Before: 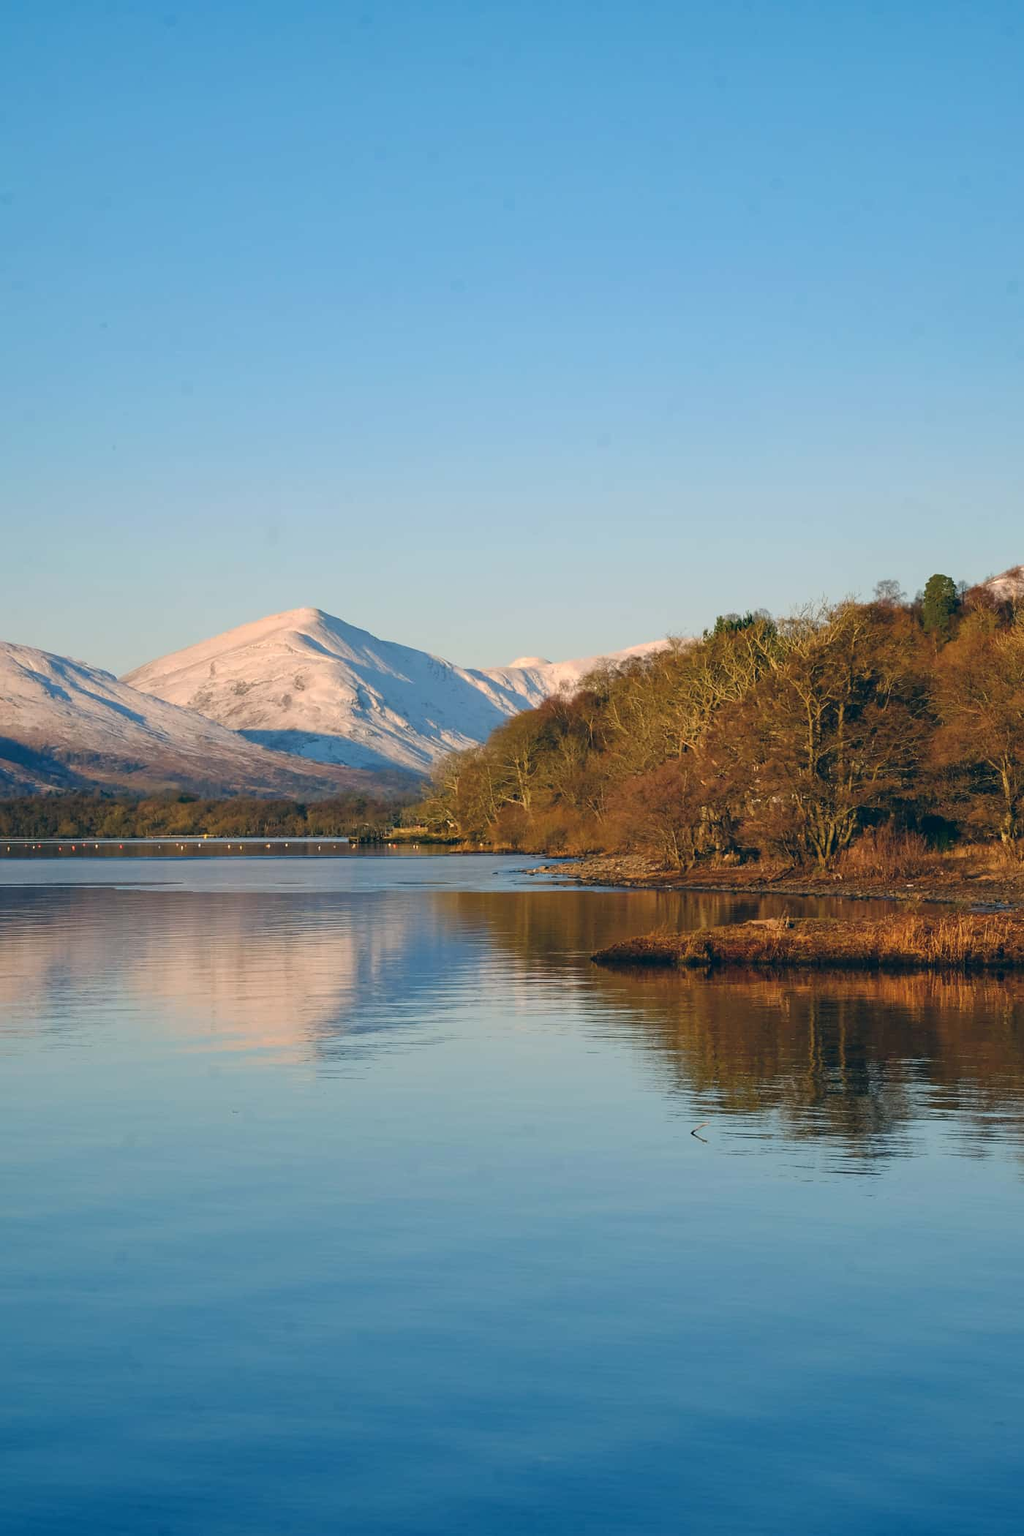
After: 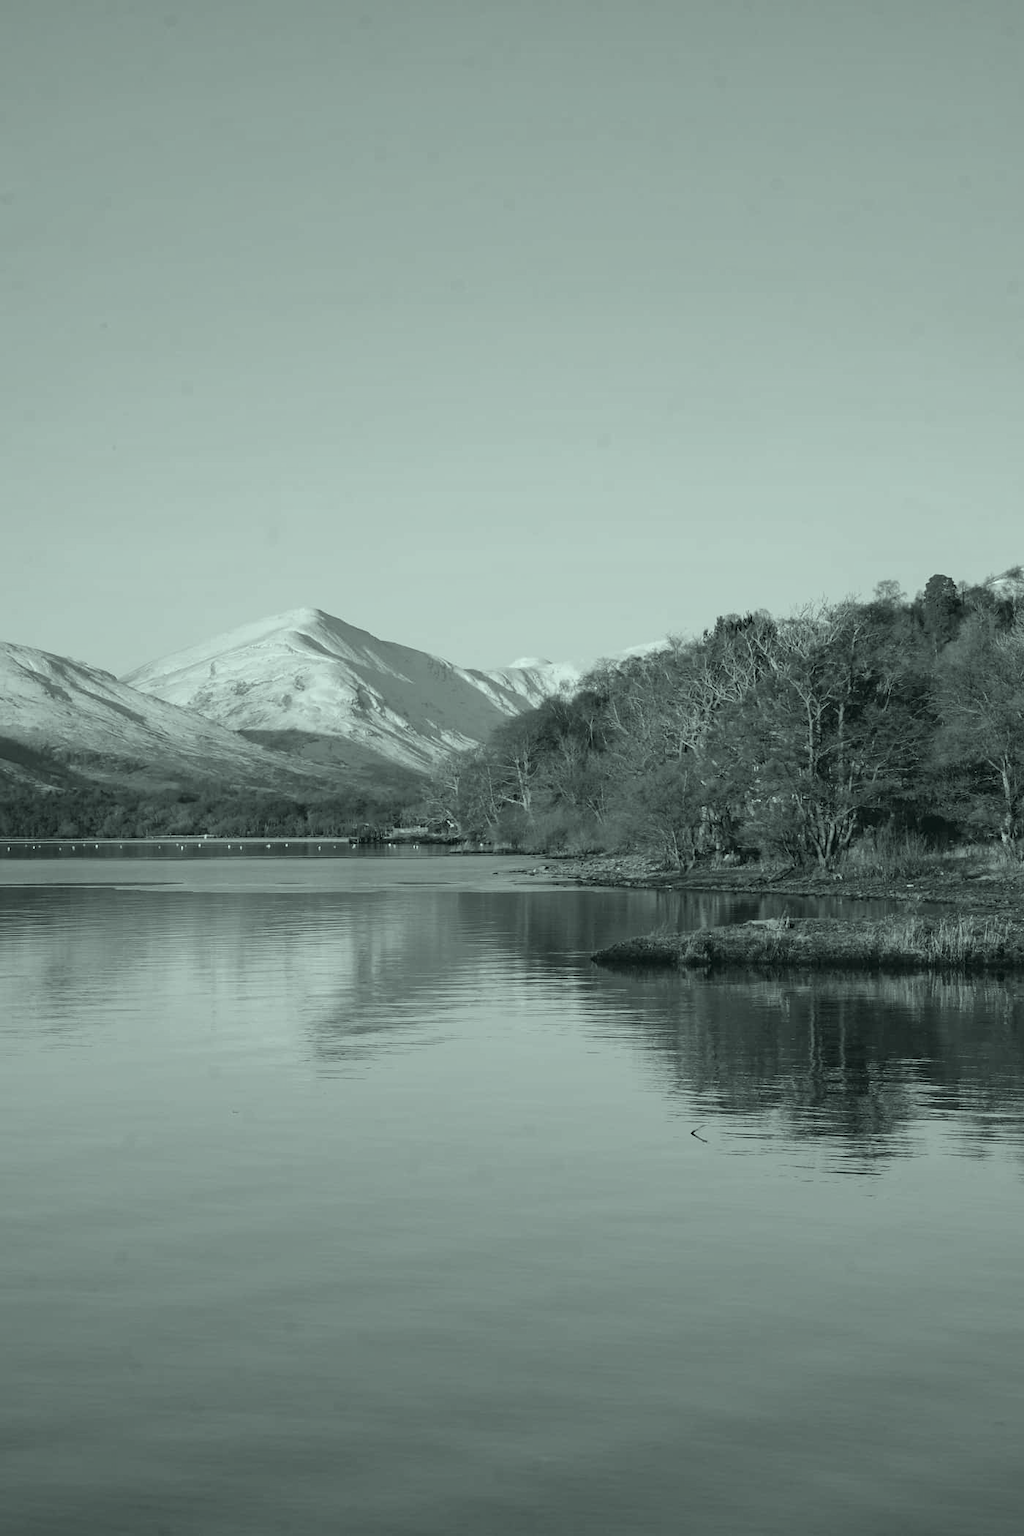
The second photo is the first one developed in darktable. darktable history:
contrast brightness saturation: saturation -1
color correction: highlights a* -7.33, highlights b* 1.26, shadows a* -3.55, saturation 1.4
white balance: emerald 1
